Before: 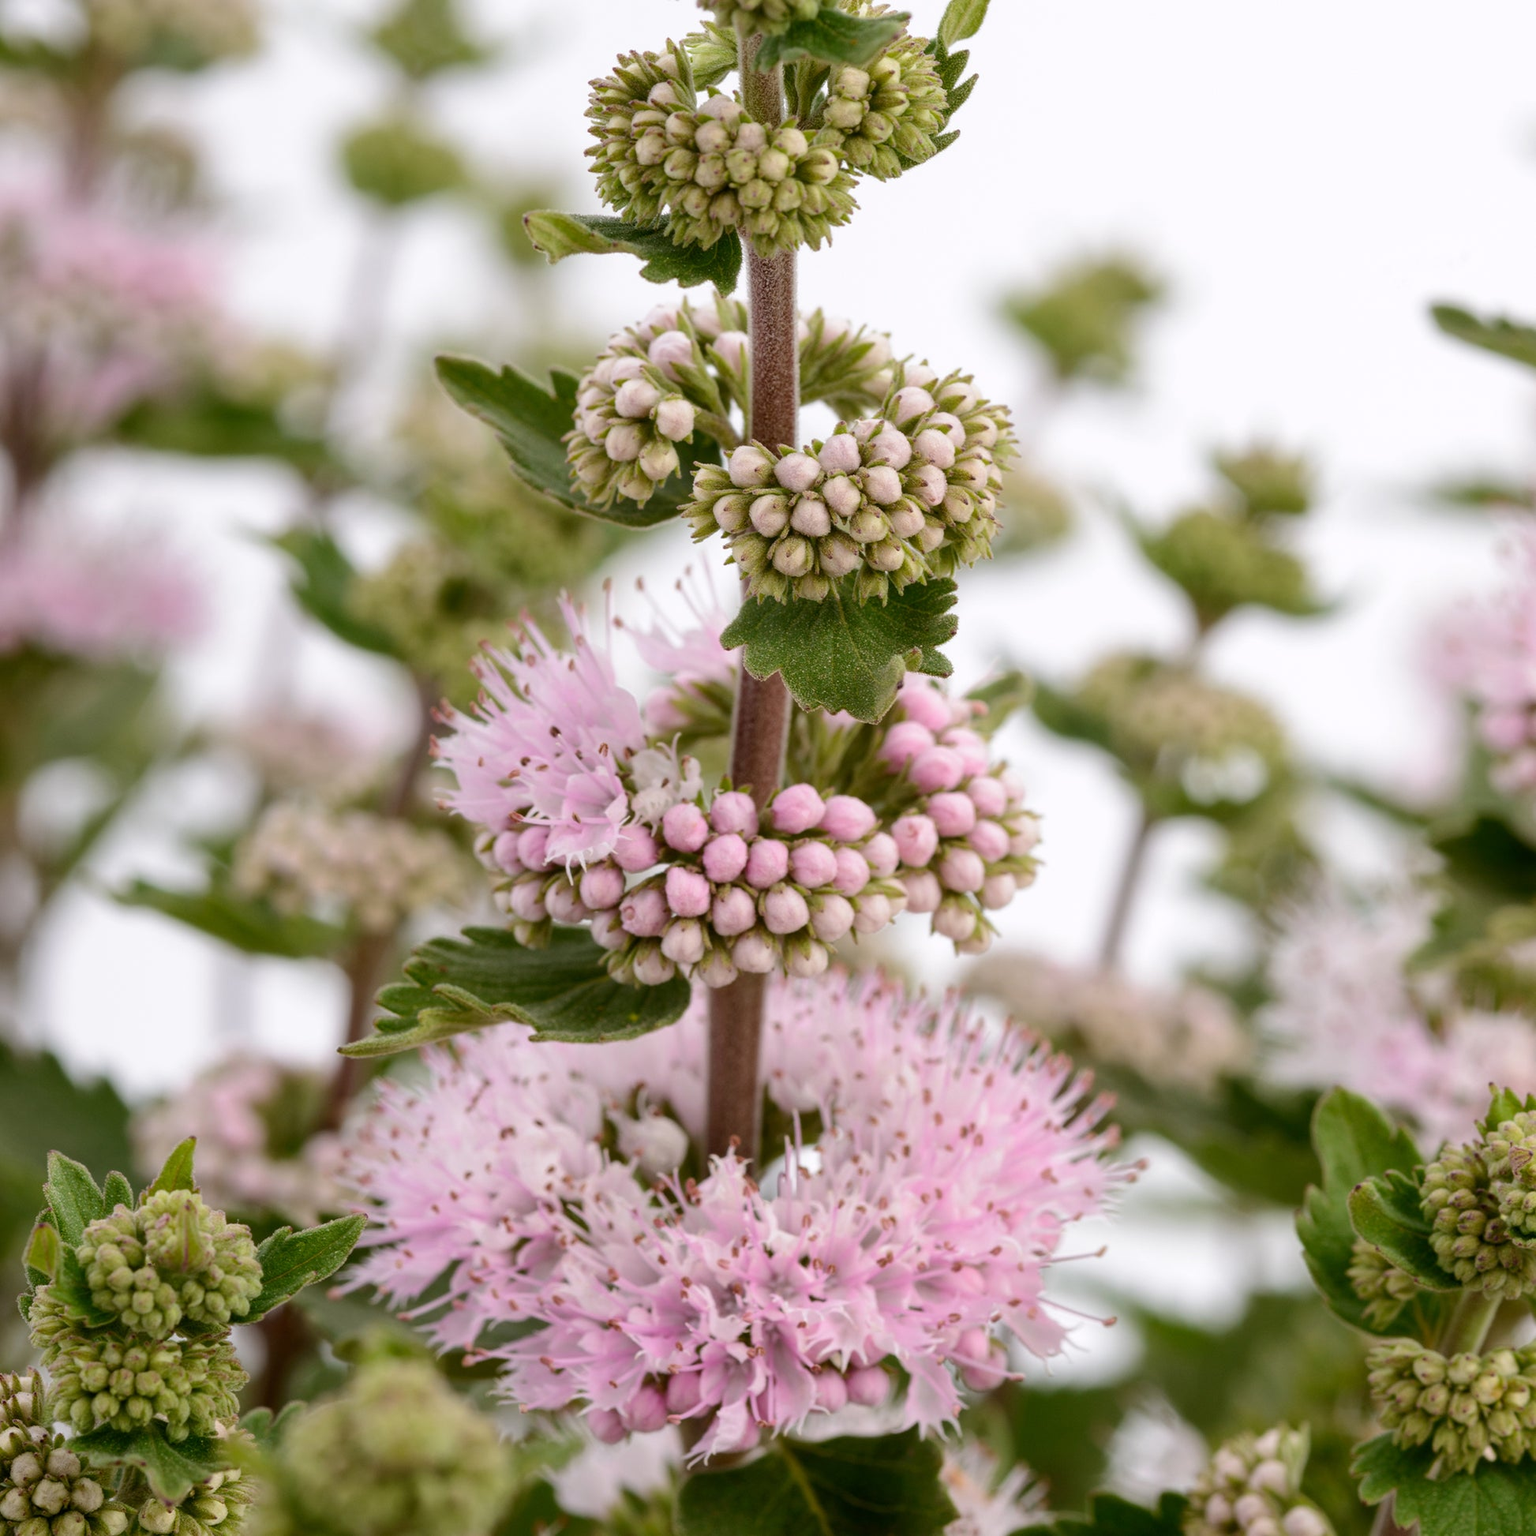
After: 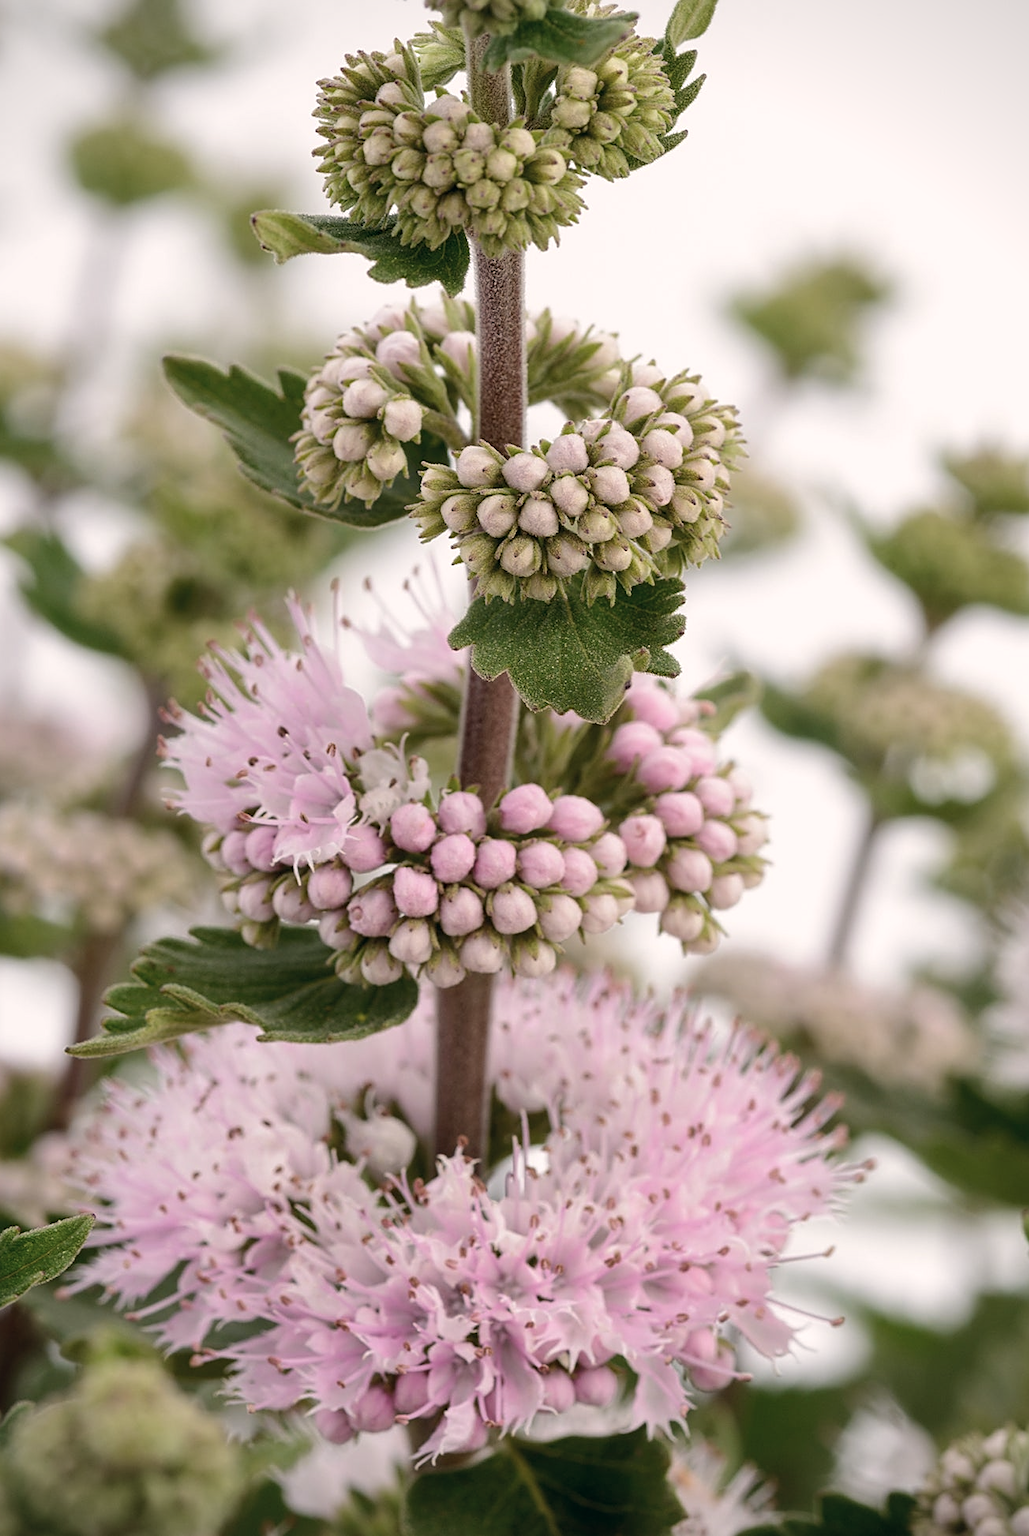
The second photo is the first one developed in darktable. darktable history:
crop and rotate: left 17.757%, right 15.22%
vignetting: fall-off start 91.85%
sharpen: on, module defaults
color correction: highlights a* 2.8, highlights b* 5, shadows a* -2.34, shadows b* -4.97, saturation 0.807
